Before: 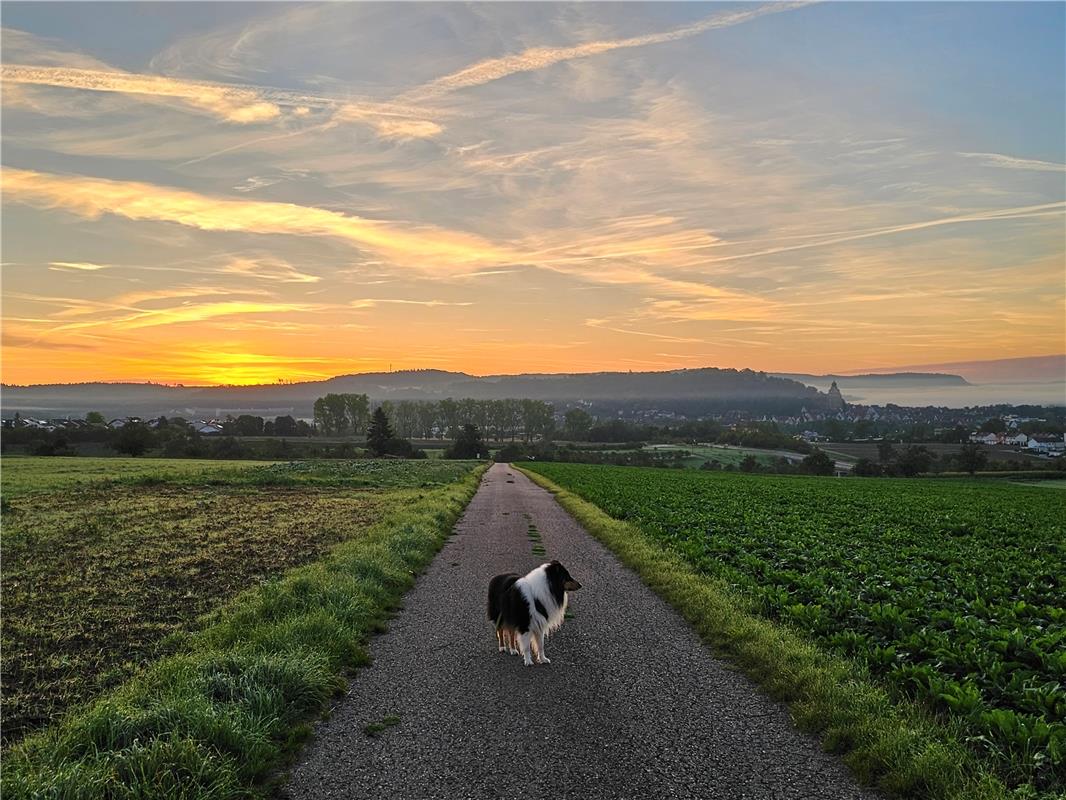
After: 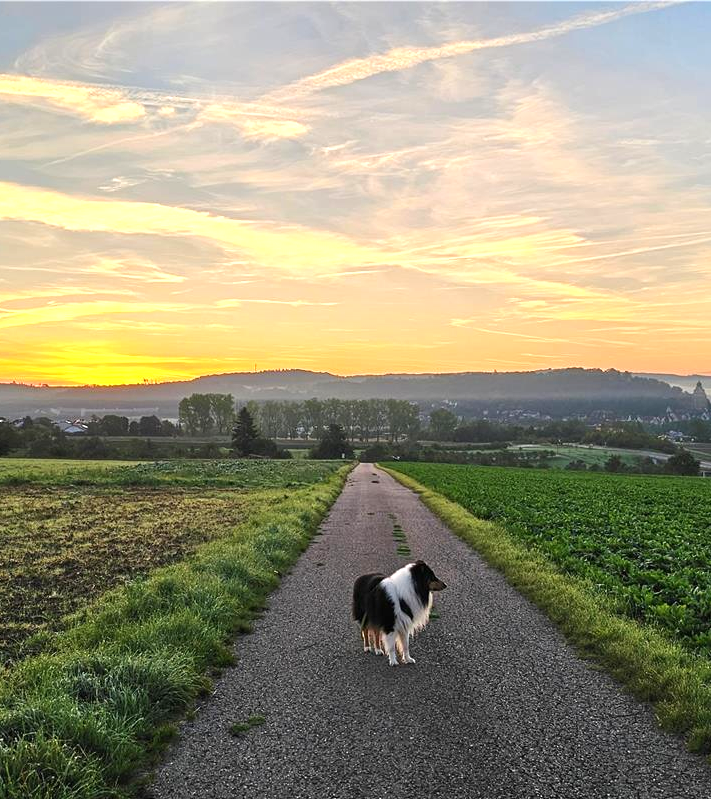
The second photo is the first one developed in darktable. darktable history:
exposure: black level correction 0, exposure 0.698 EV, compensate highlight preservation false
crop and rotate: left 12.753%, right 20.544%
